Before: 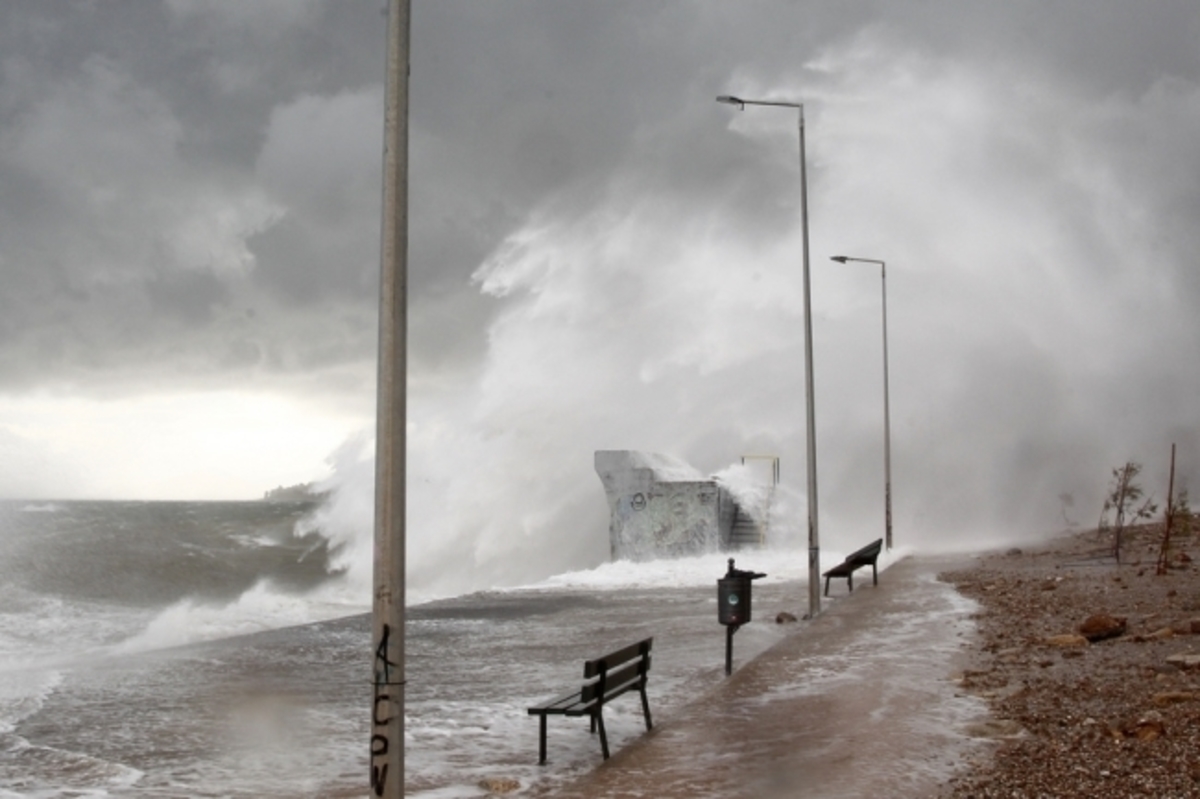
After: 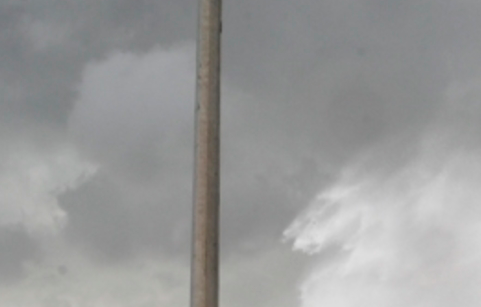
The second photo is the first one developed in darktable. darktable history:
crop: left 15.717%, top 5.462%, right 44.149%, bottom 56.086%
